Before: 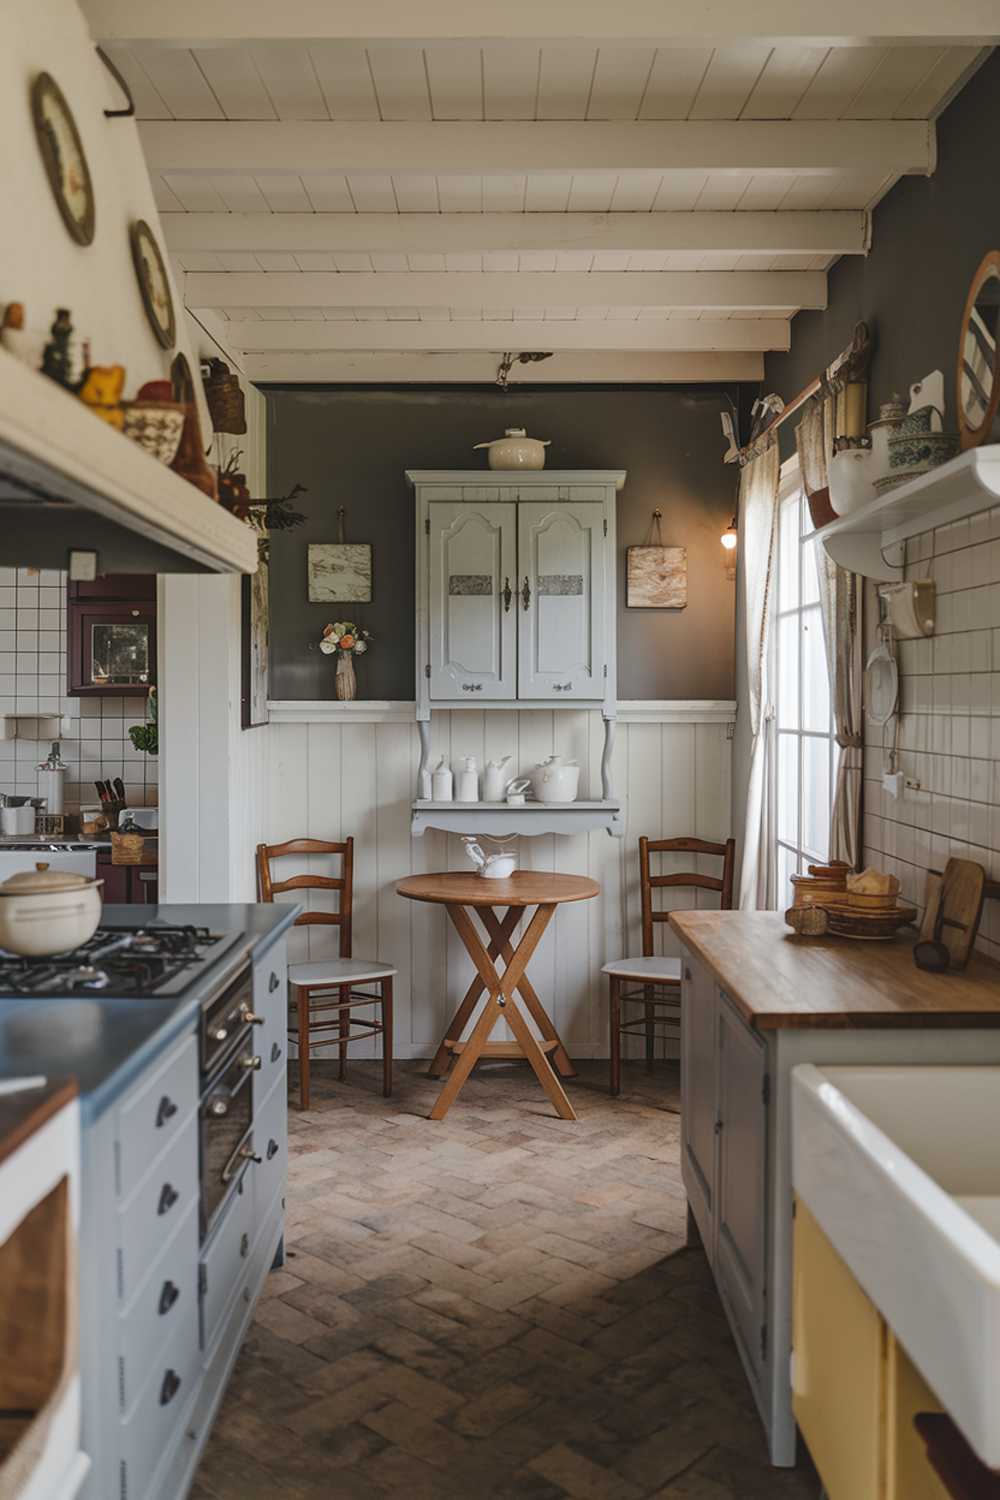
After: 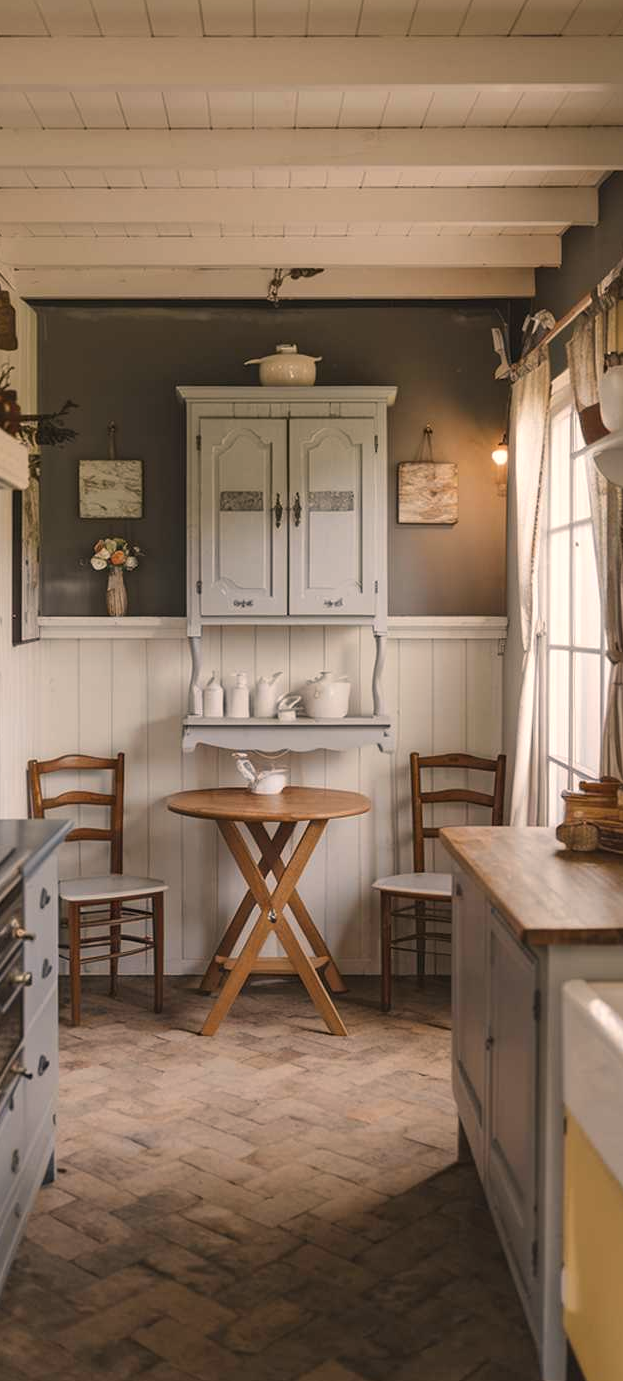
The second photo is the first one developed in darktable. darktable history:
color contrast: green-magenta contrast 0.81
crop and rotate: left 22.918%, top 5.629%, right 14.711%, bottom 2.247%
white balance: red 1.127, blue 0.943
